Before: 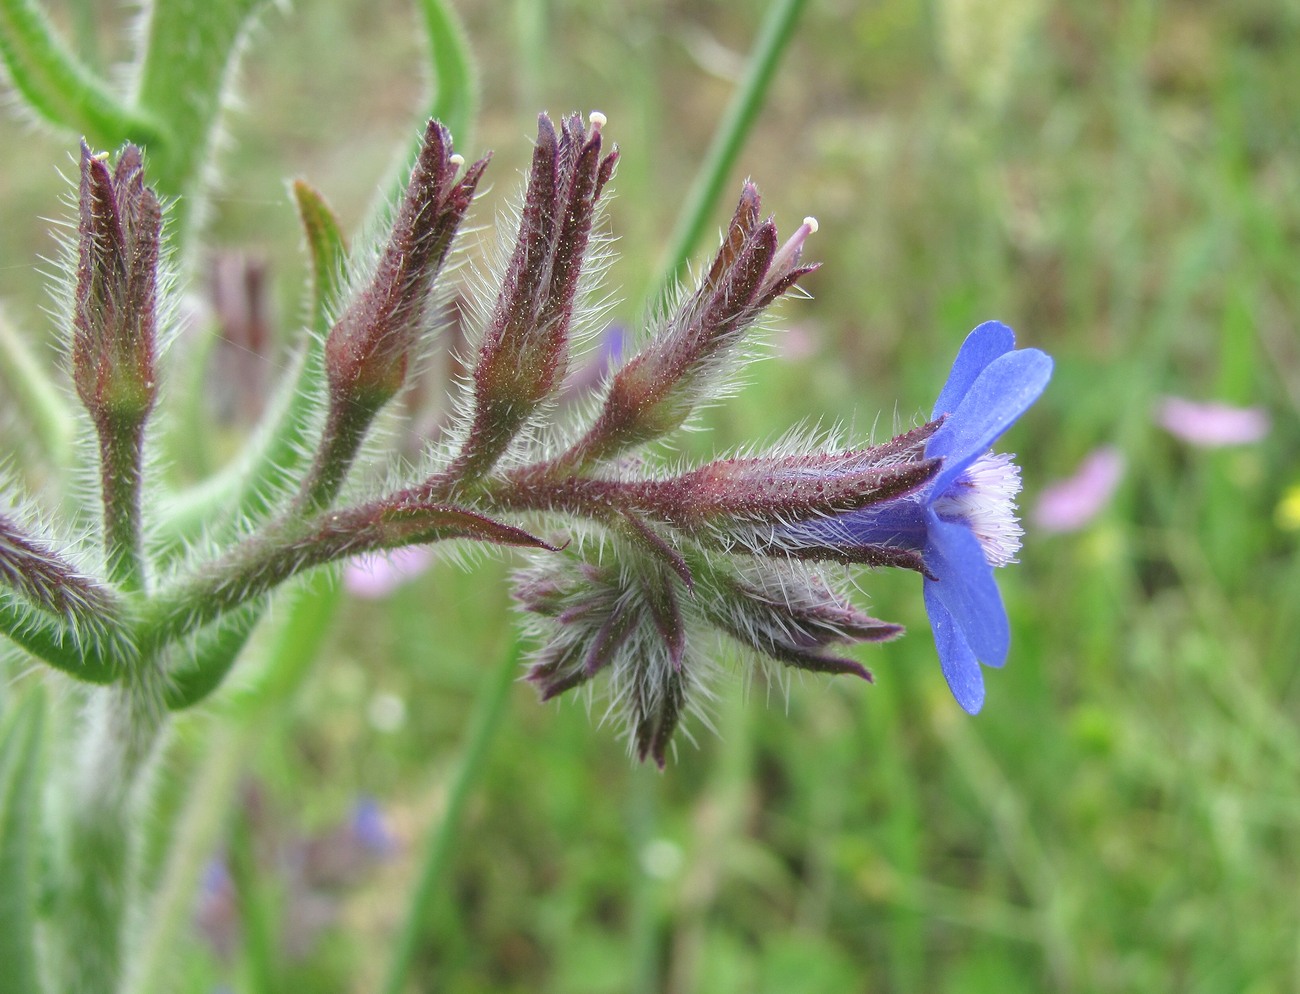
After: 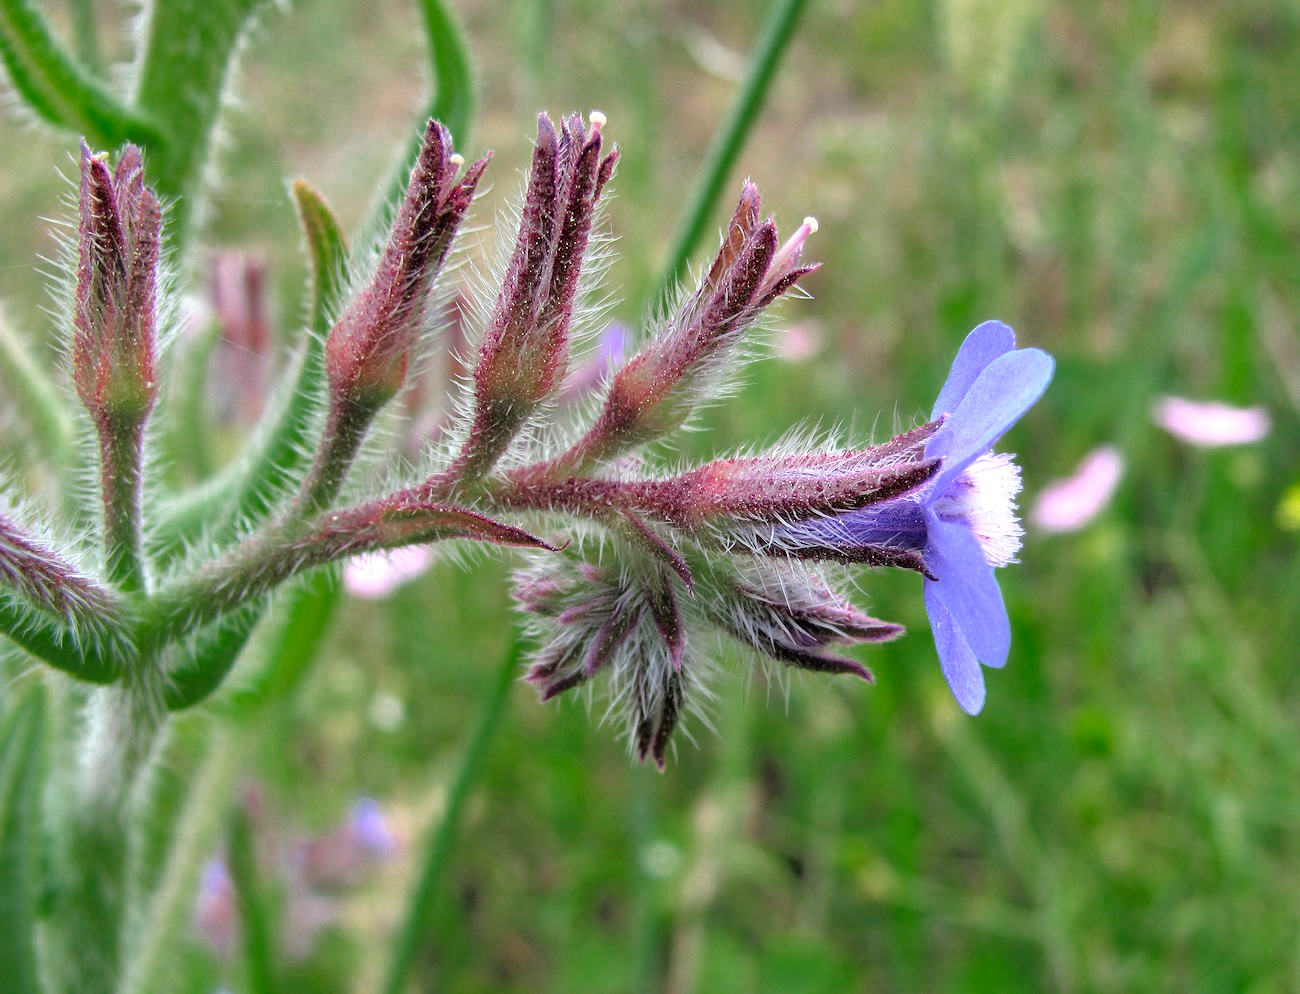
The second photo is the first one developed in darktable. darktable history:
rgb levels: levels [[0.013, 0.434, 0.89], [0, 0.5, 1], [0, 0.5, 1]]
color balance: gamma [0.9, 0.988, 0.975, 1.025], gain [1.05, 1, 1, 1]
tone curve: curves: ch0 [(0, 0) (0.126, 0.061) (0.362, 0.382) (0.498, 0.498) (0.706, 0.712) (1, 1)]; ch1 [(0, 0) (0.5, 0.505) (0.55, 0.578) (1, 1)]; ch2 [(0, 0) (0.44, 0.424) (0.489, 0.483) (0.537, 0.538) (1, 1)], color space Lab, independent channels, preserve colors none
color zones: curves: ch0 [(0, 0.558) (0.143, 0.548) (0.286, 0.447) (0.429, 0.259) (0.571, 0.5) (0.714, 0.5) (0.857, 0.593) (1, 0.558)]; ch1 [(0, 0.543) (0.01, 0.544) (0.12, 0.492) (0.248, 0.458) (0.5, 0.534) (0.748, 0.5) (0.99, 0.469) (1, 0.543)]; ch2 [(0, 0.507) (0.143, 0.522) (0.286, 0.505) (0.429, 0.5) (0.571, 0.5) (0.714, 0.5) (0.857, 0.5) (1, 0.507)]
